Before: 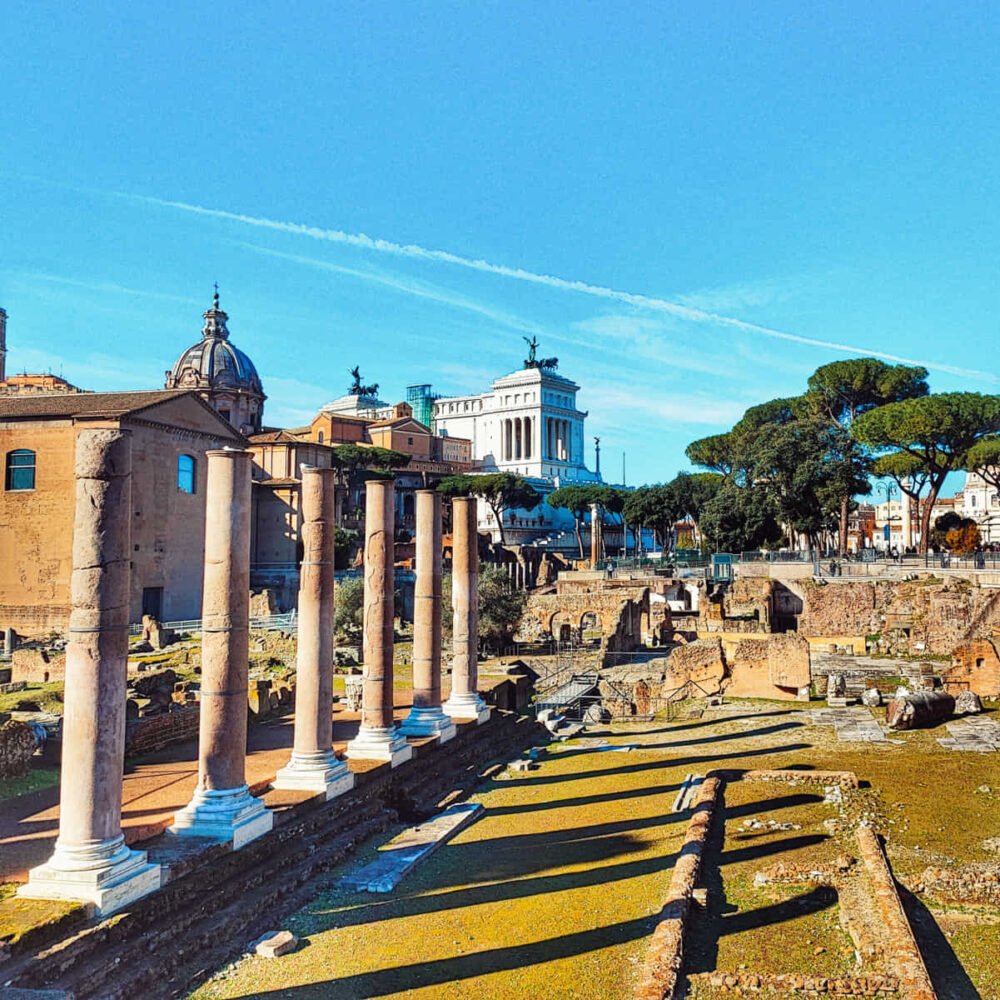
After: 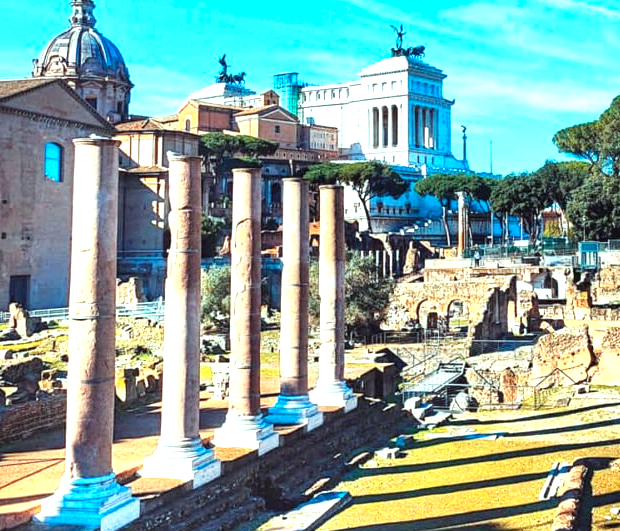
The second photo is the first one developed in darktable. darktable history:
crop: left 13.312%, top 31.28%, right 24.627%, bottom 15.582%
exposure: black level correction 0, exposure 1.015 EV, compensate exposure bias true, compensate highlight preservation false
color correction: highlights a* -10.04, highlights b* -10.37
